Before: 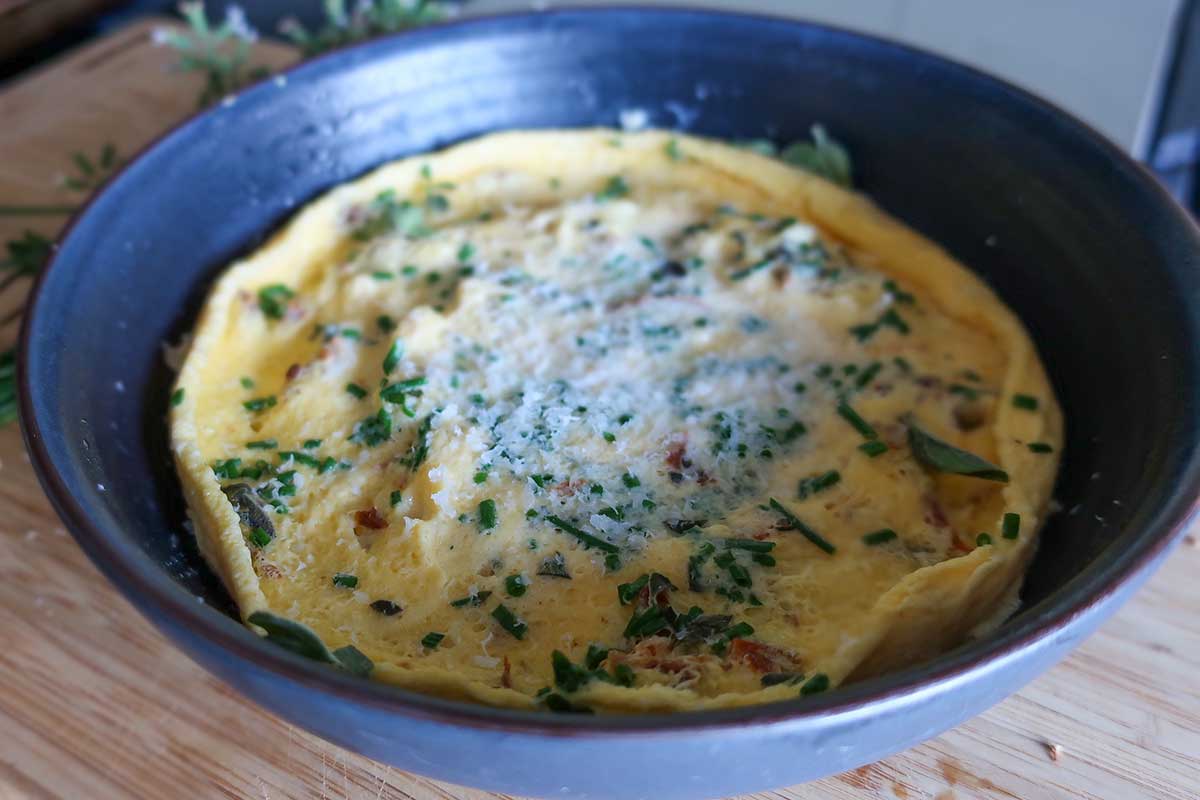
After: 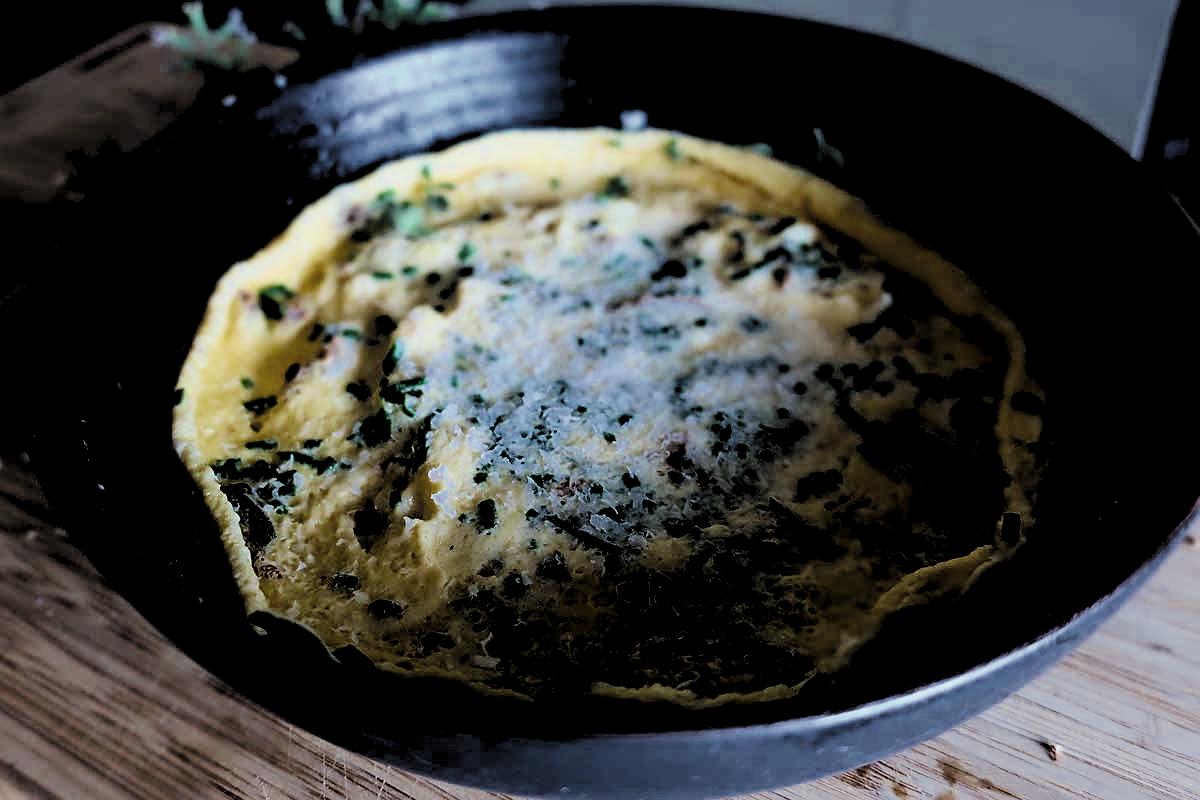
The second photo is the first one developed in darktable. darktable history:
exposure: black level correction 0, exposure 1.2 EV, compensate exposure bias true, compensate highlight preservation false
levels: levels [0.514, 0.759, 1]
sharpen: on, module defaults
color balance rgb: shadows lift › hue 86.12°, perceptual saturation grading › global saturation 18.838%, global vibrance -0.621%, saturation formula JzAzBz (2021)
filmic rgb: black relative exposure -7.65 EV, white relative exposure 4.56 EV, threshold 2.96 EV, hardness 3.61, color science v6 (2022), enable highlight reconstruction true
tone equalizer: on, module defaults
